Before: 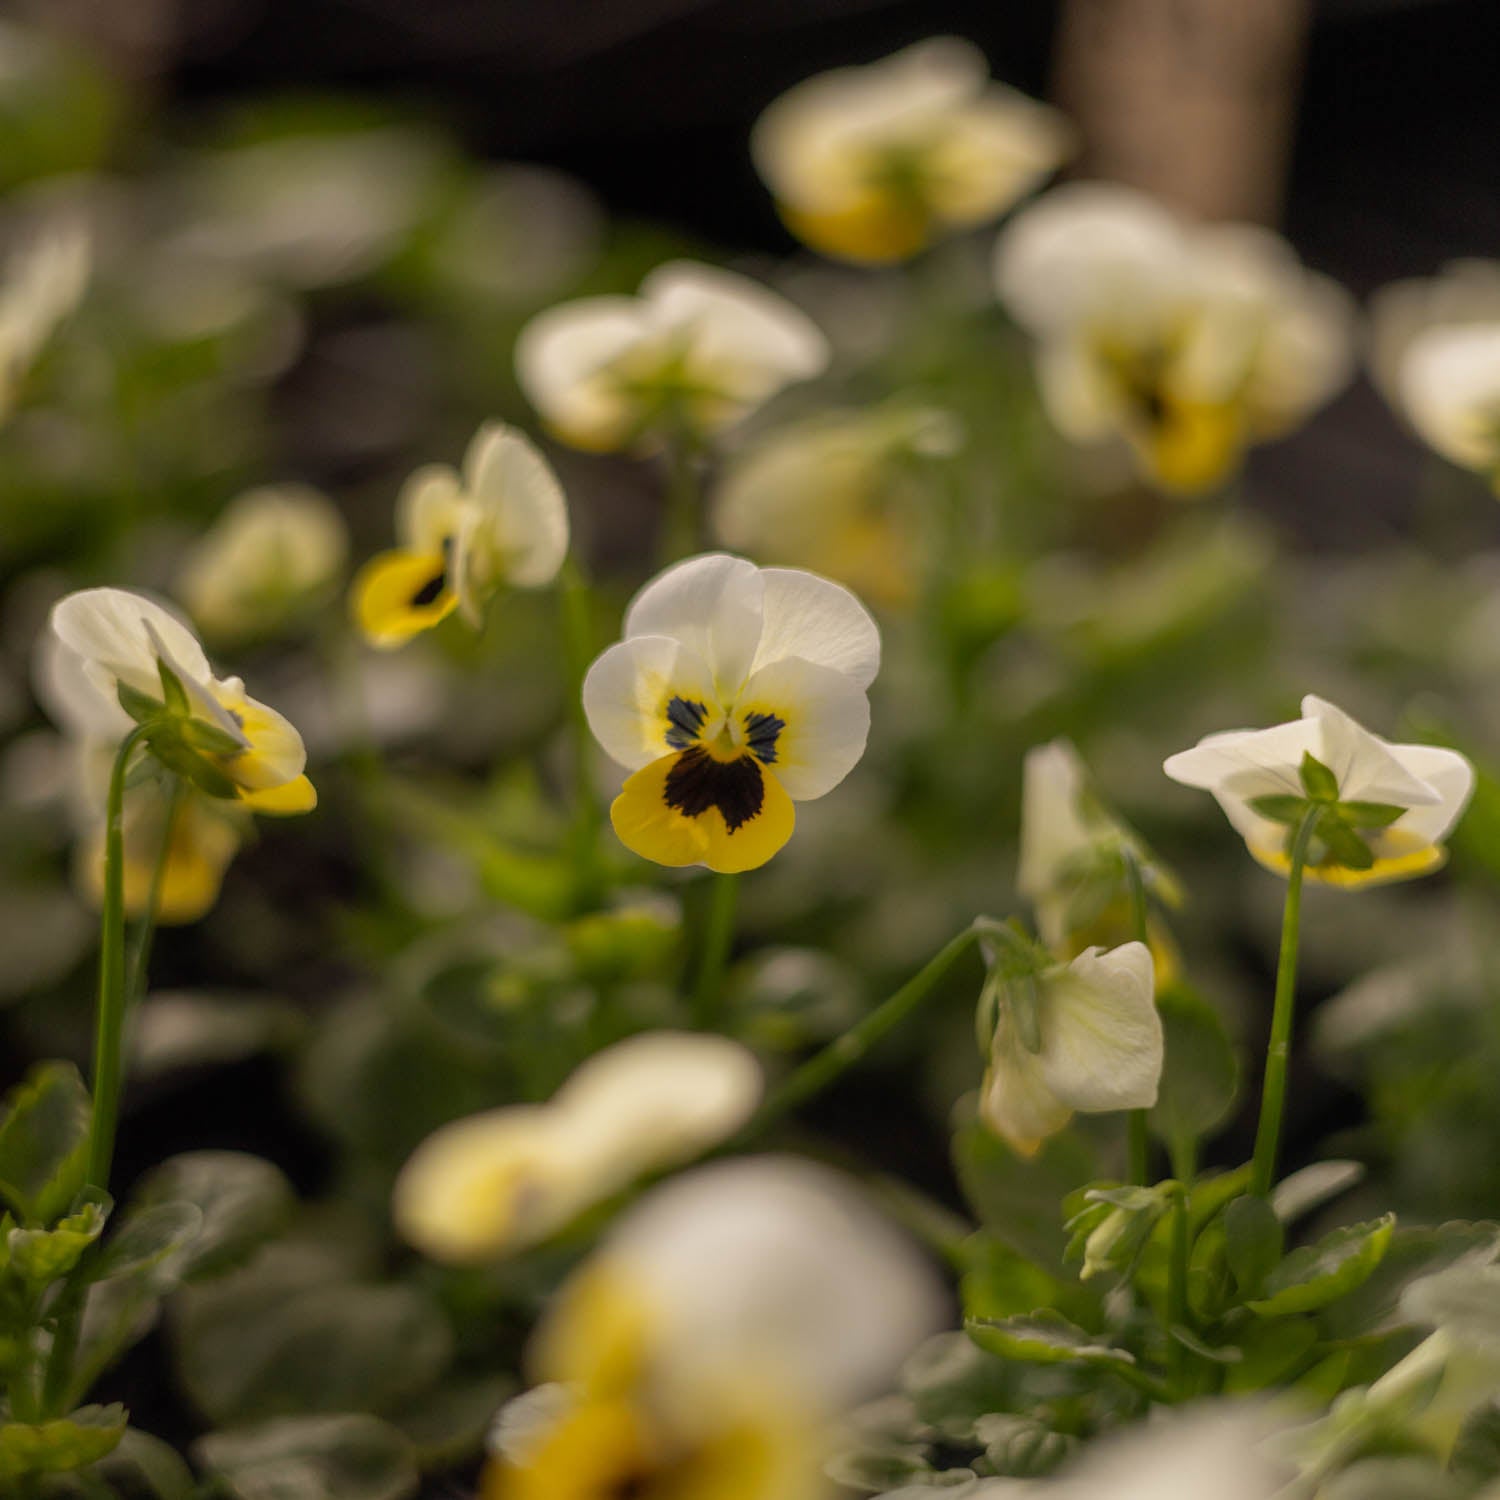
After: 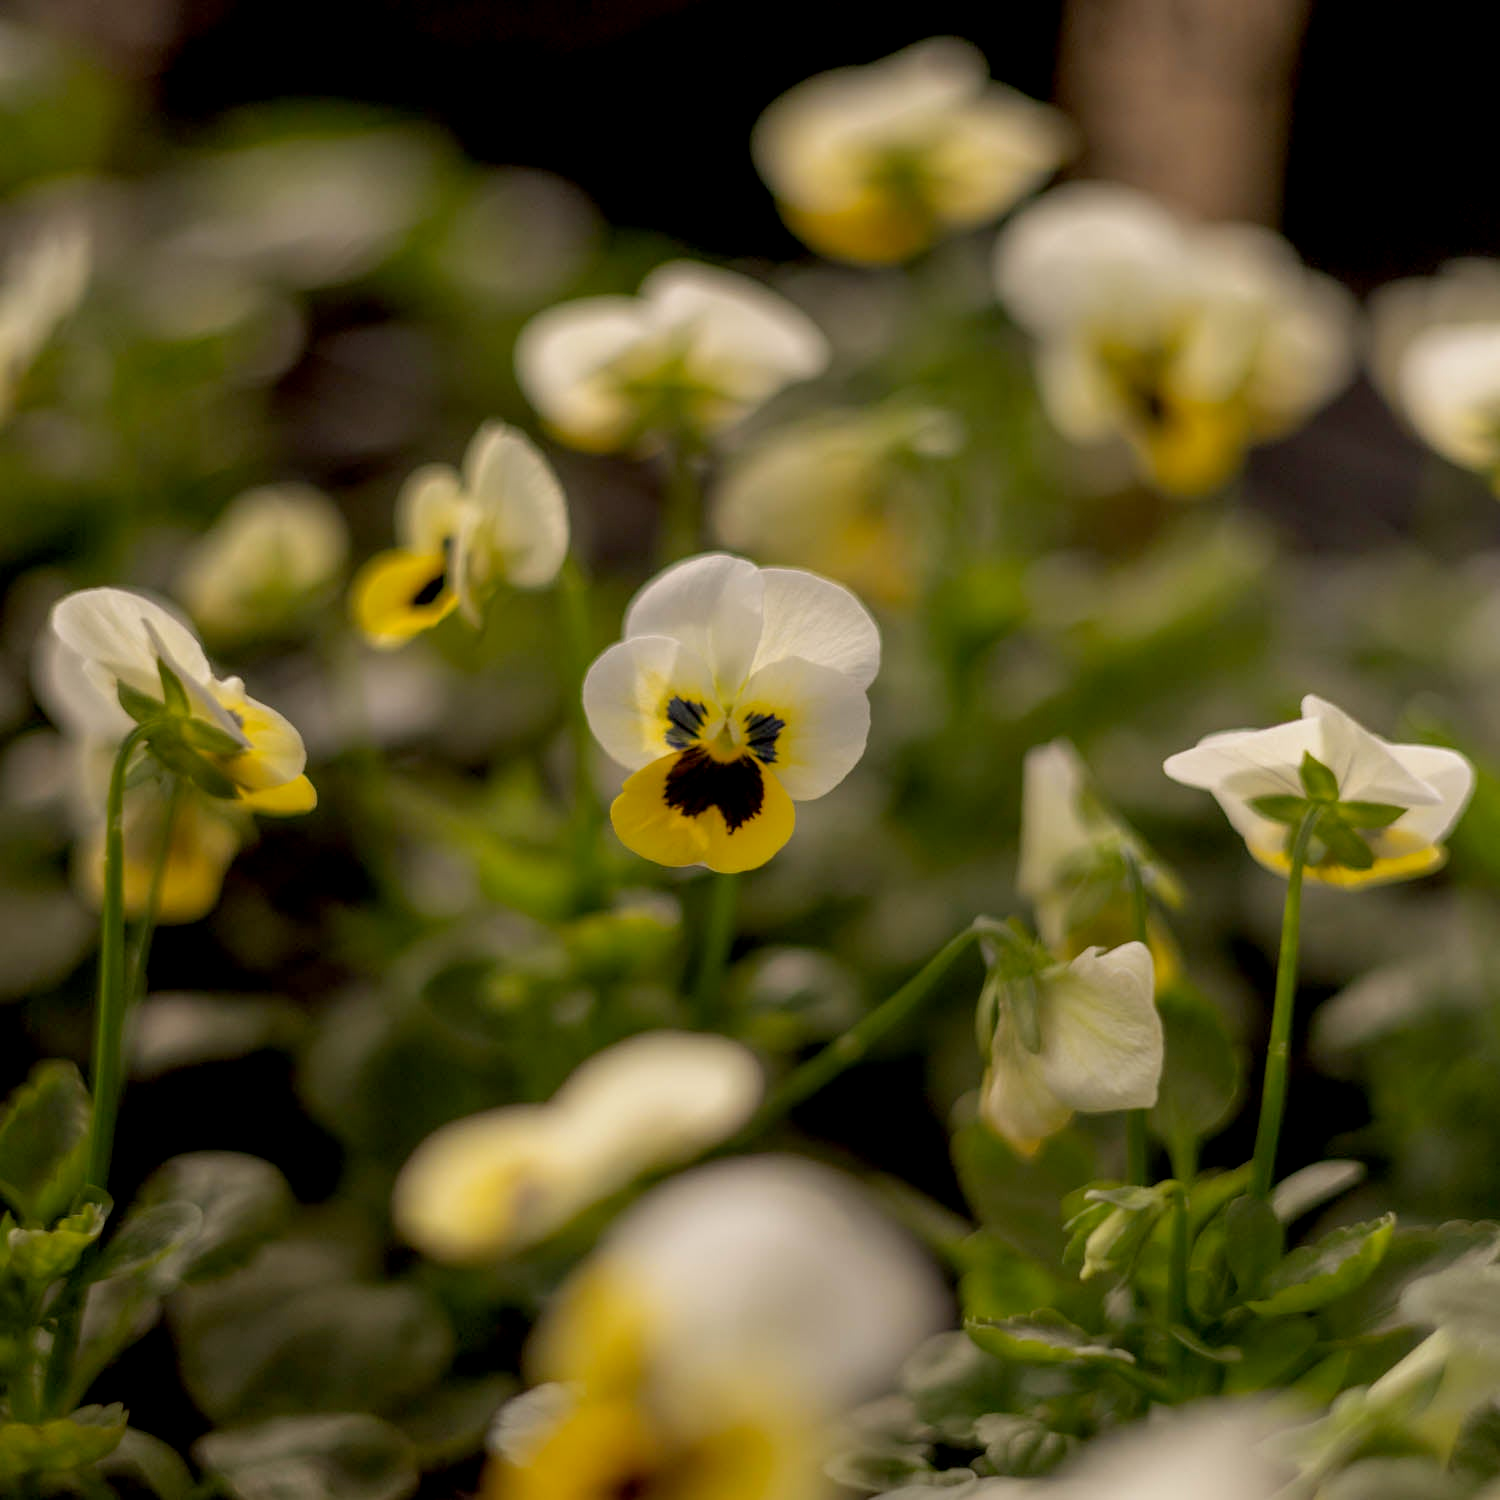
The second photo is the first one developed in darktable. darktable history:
exposure: black level correction 0.009, exposure 0.015 EV, compensate highlight preservation false
